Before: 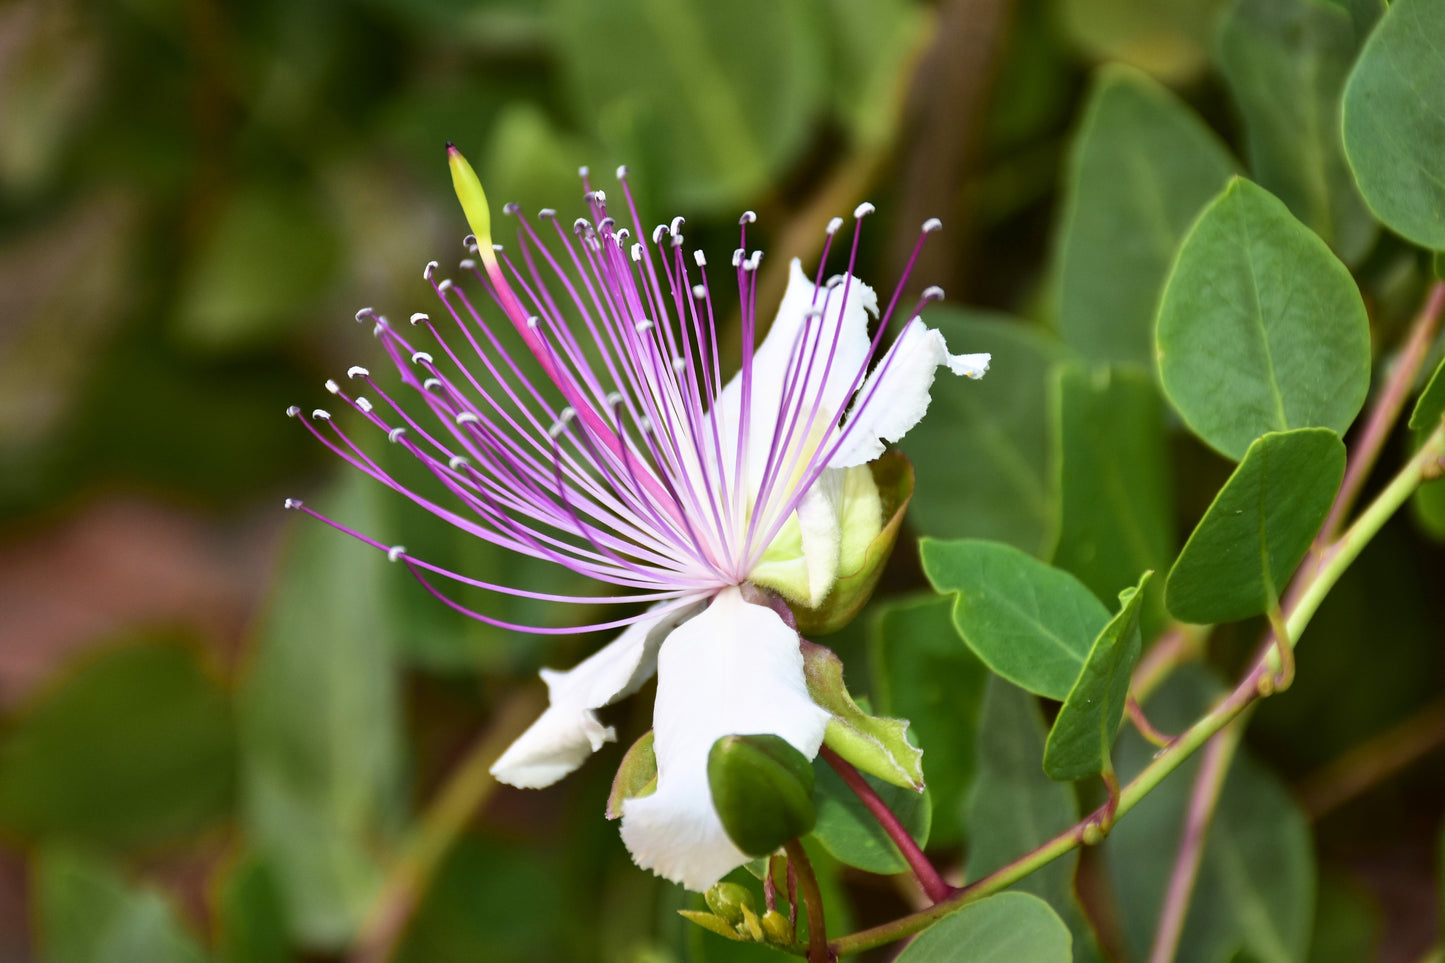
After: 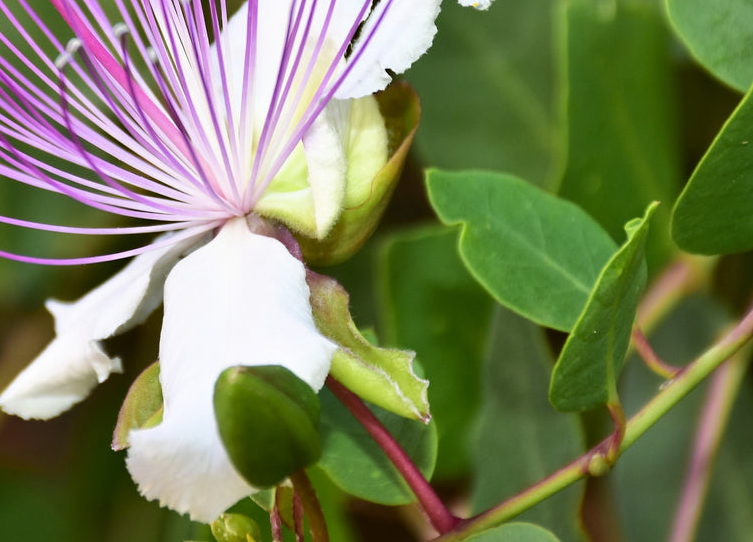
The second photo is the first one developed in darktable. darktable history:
crop: left 34.216%, top 38.352%, right 13.635%, bottom 5.294%
sharpen: radius 5.342, amount 0.312, threshold 26.623
